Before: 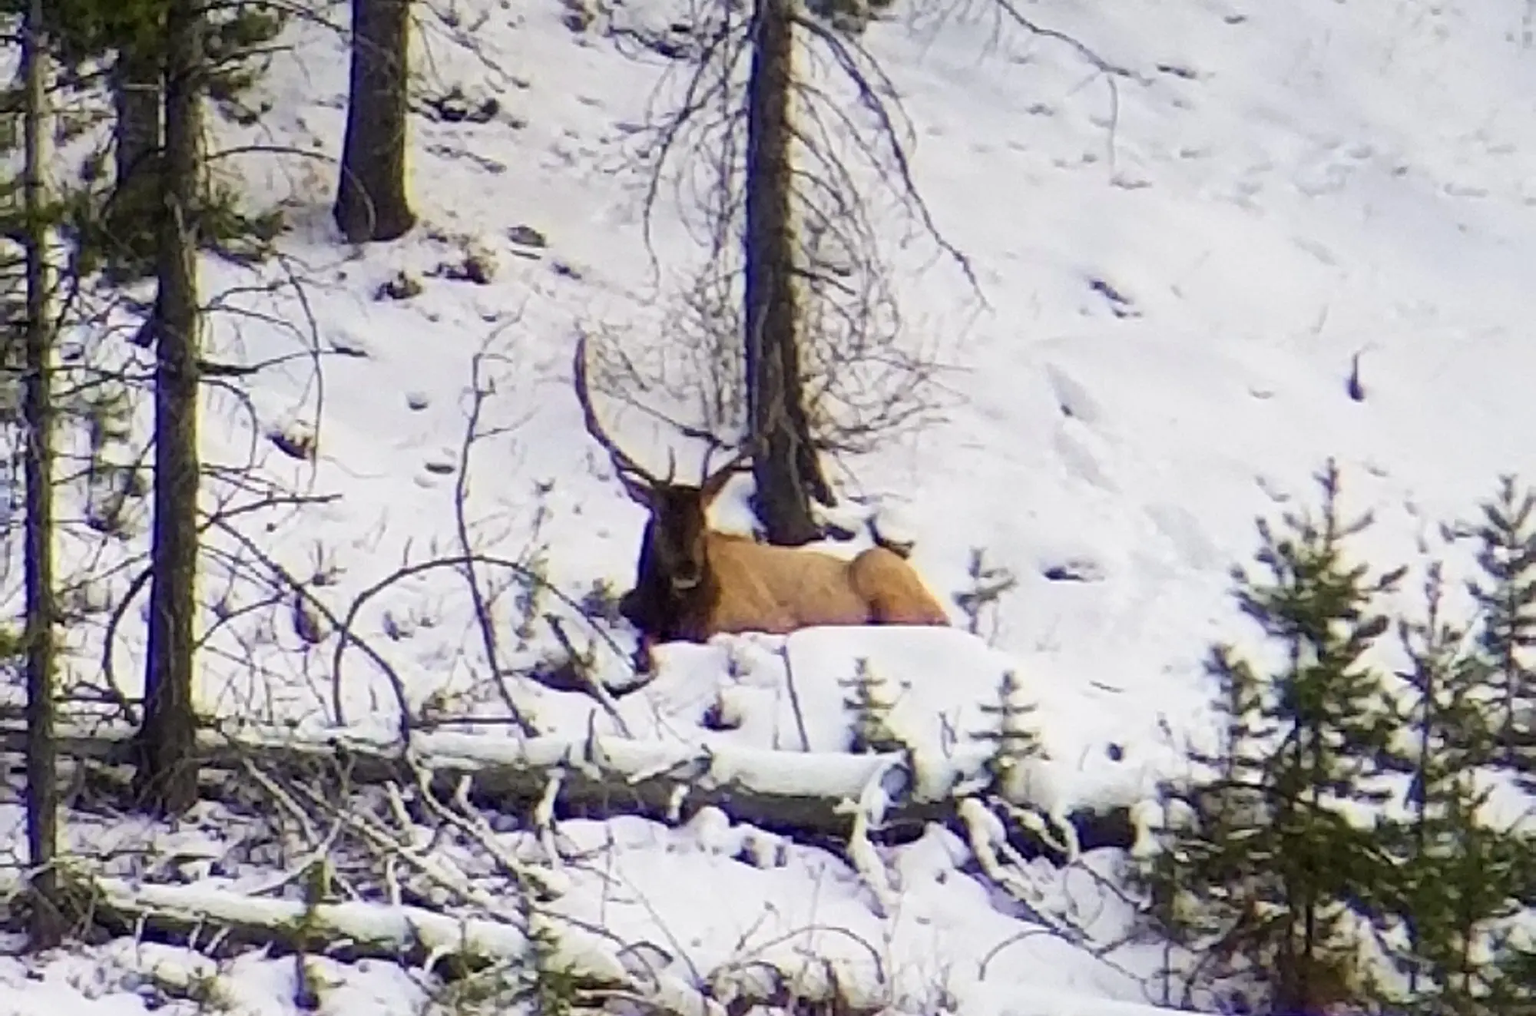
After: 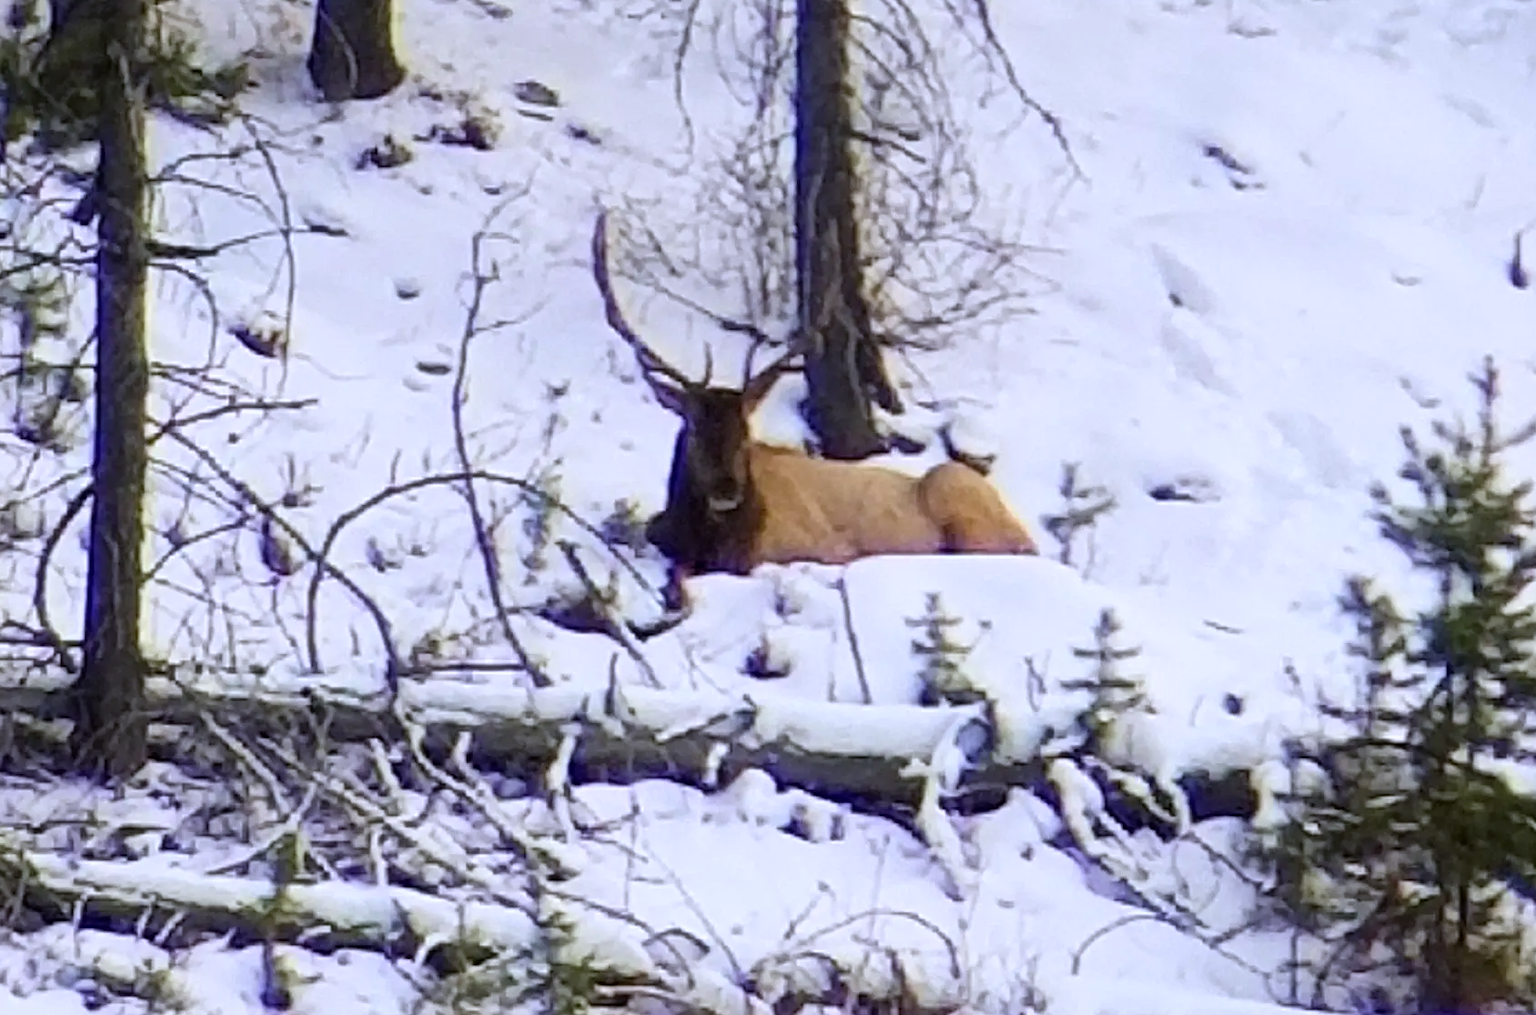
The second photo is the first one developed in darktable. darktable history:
crop and rotate: left 4.842%, top 15.51%, right 10.668%
white balance: red 0.967, blue 1.119, emerald 0.756
